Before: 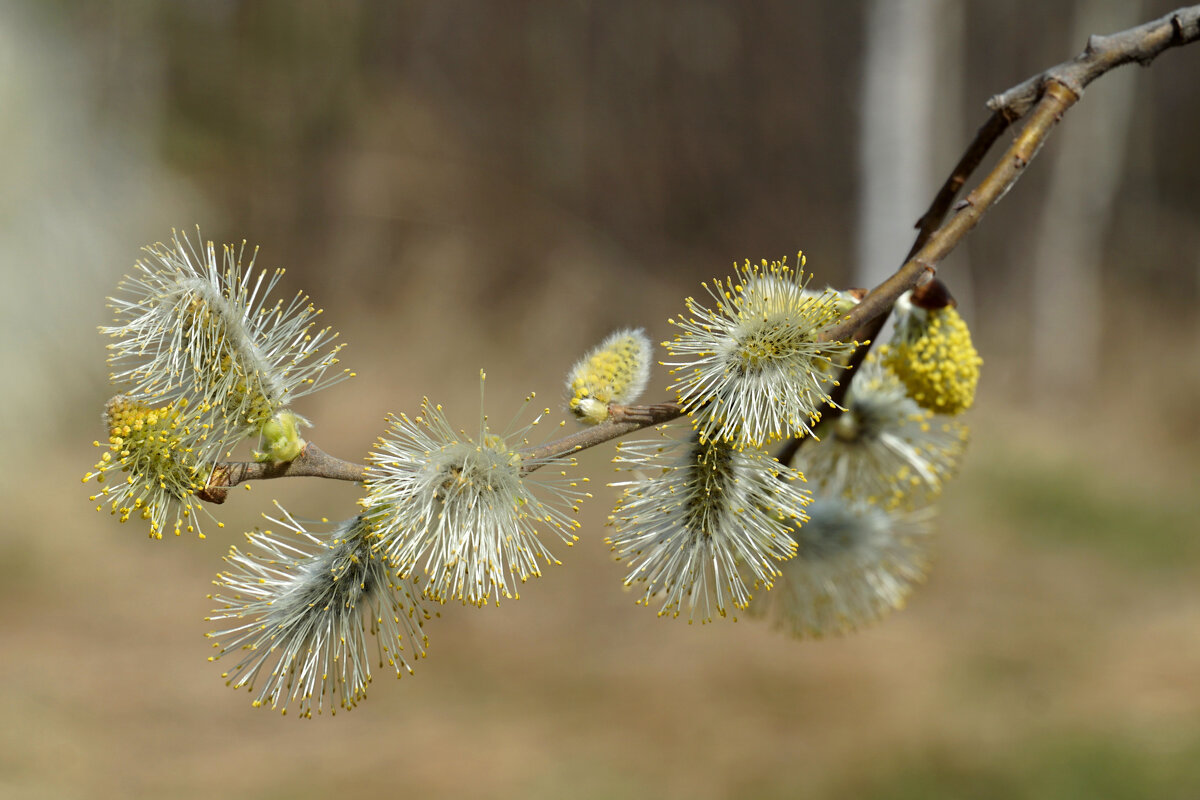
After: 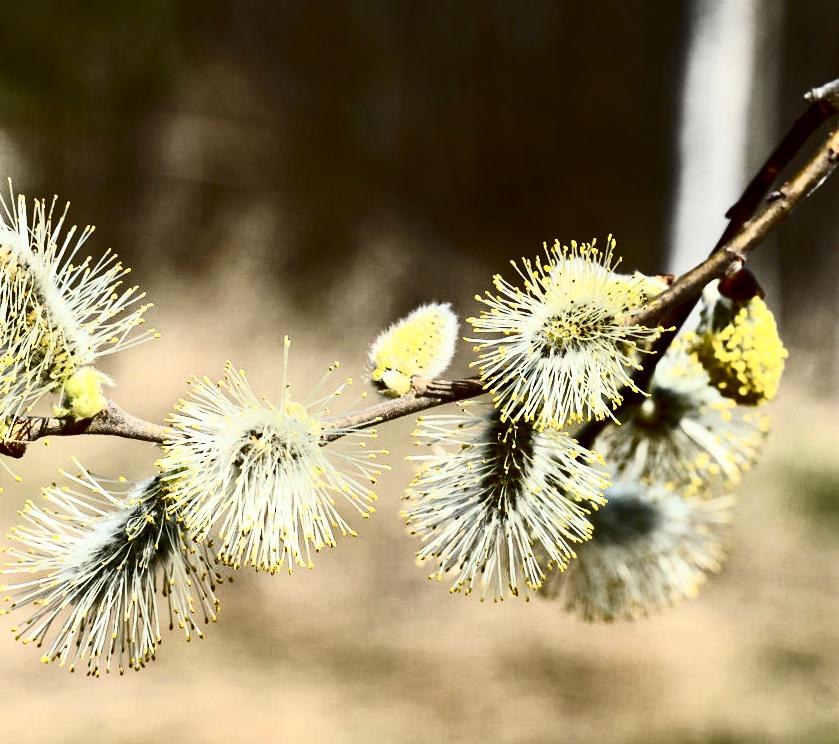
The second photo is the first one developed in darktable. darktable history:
crop and rotate: angle -2.84°, left 14.03%, top 0.037%, right 10.863%, bottom 0.049%
tone equalizer: -7 EV 0.197 EV, -6 EV 0.086 EV, -5 EV 0.086 EV, -4 EV 0.024 EV, -2 EV -0.016 EV, -1 EV -0.063 EV, +0 EV -0.058 EV, smoothing diameter 2.22%, edges refinement/feathering 20.5, mask exposure compensation -1.57 EV, filter diffusion 5
exposure: black level correction 0.01, compensate highlight preservation false
contrast brightness saturation: contrast 0.942, brightness 0.192
